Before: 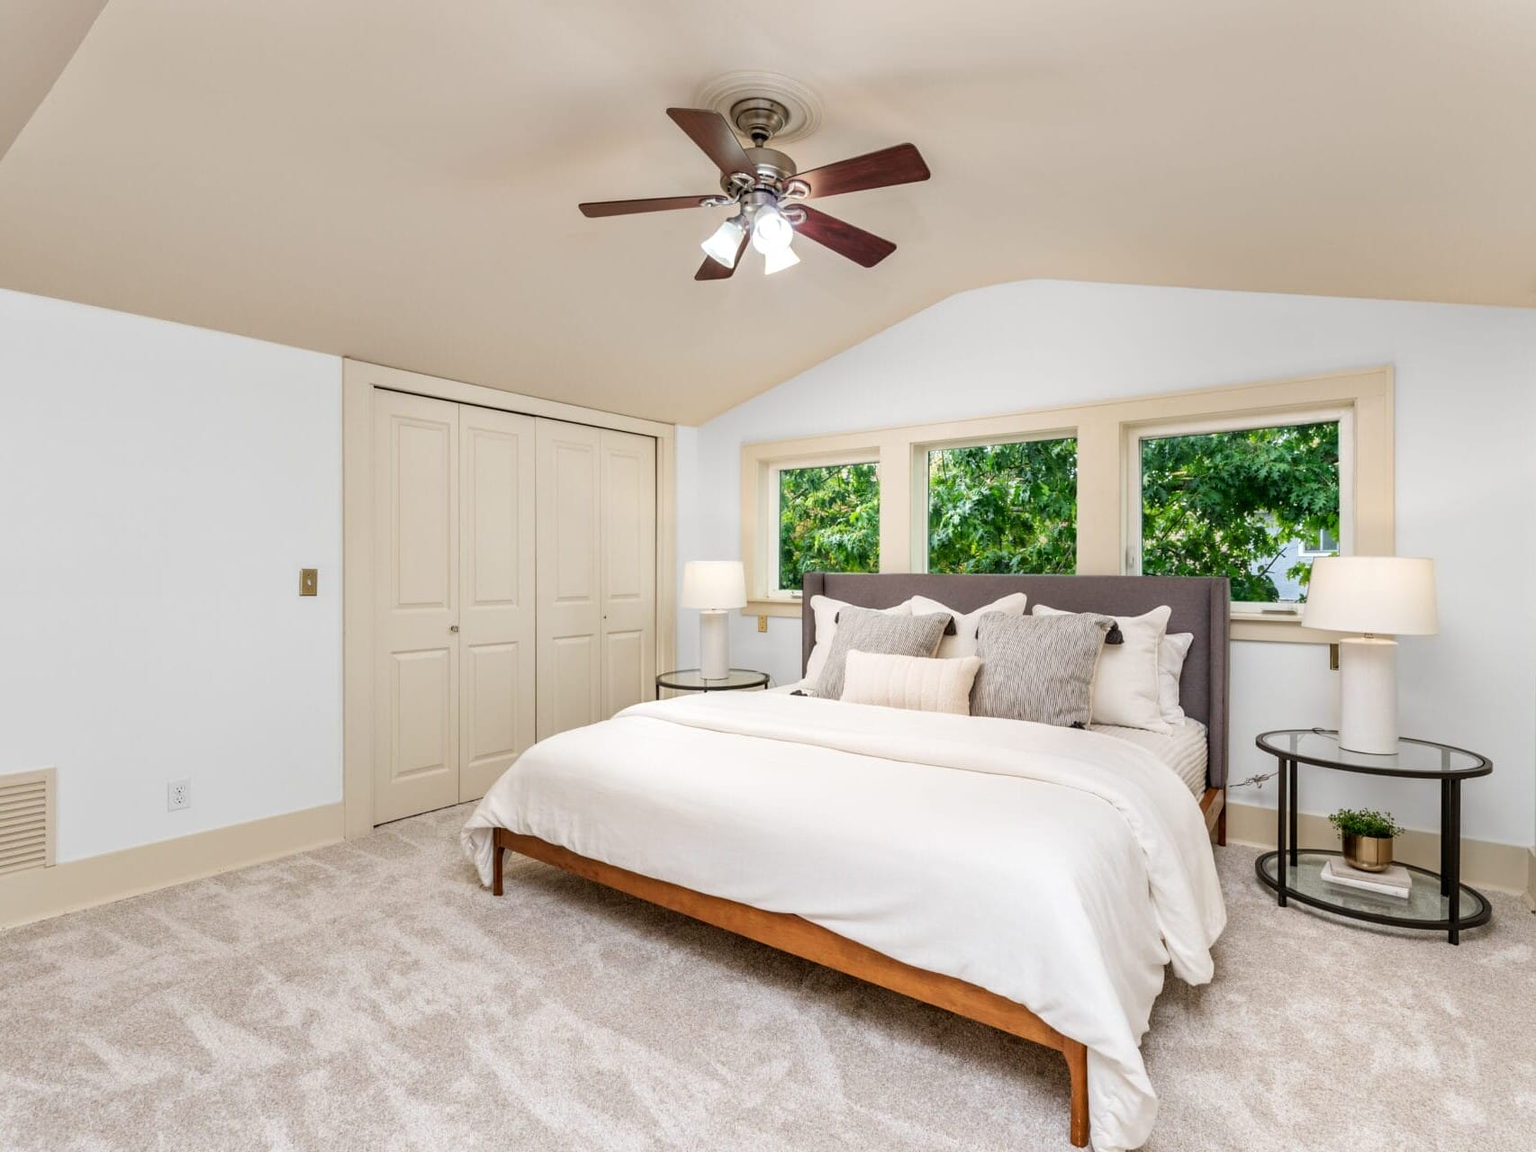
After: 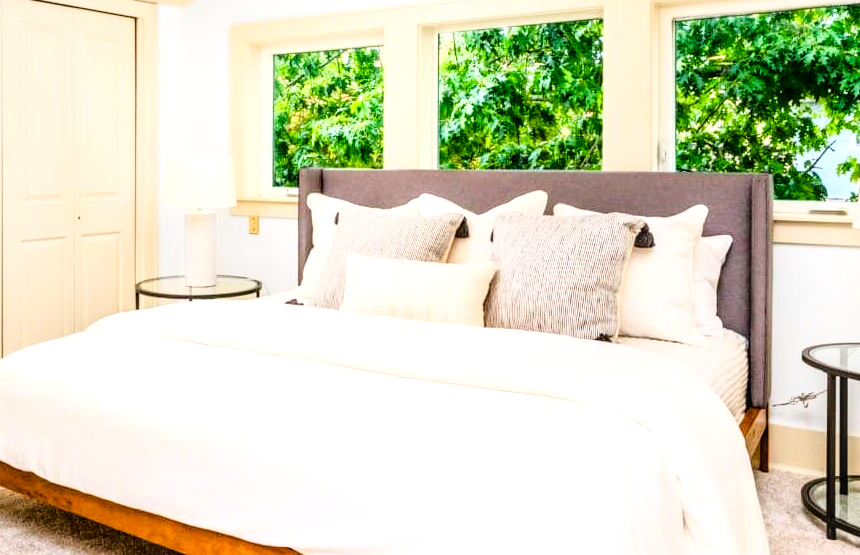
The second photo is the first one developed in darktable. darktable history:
tone equalizer: -8 EV -0.415 EV, -7 EV -0.427 EV, -6 EV -0.308 EV, -5 EV -0.224 EV, -3 EV 0.235 EV, -2 EV 0.323 EV, -1 EV 0.398 EV, +0 EV 0.444 EV
local contrast: detail 130%
crop: left 34.796%, top 36.616%, right 14.766%, bottom 19.96%
base curve: curves: ch0 [(0, 0) (0.028, 0.03) (0.121, 0.232) (0.46, 0.748) (0.859, 0.968) (1, 1)]
color correction: highlights b* -0.04
color balance rgb: highlights gain › chroma 0.124%, highlights gain › hue 332.67°, perceptual saturation grading › global saturation 27.237%, perceptual saturation grading › highlights -28.005%, perceptual saturation grading › mid-tones 15.542%, perceptual saturation grading › shadows 34.308%, global vibrance 20%
